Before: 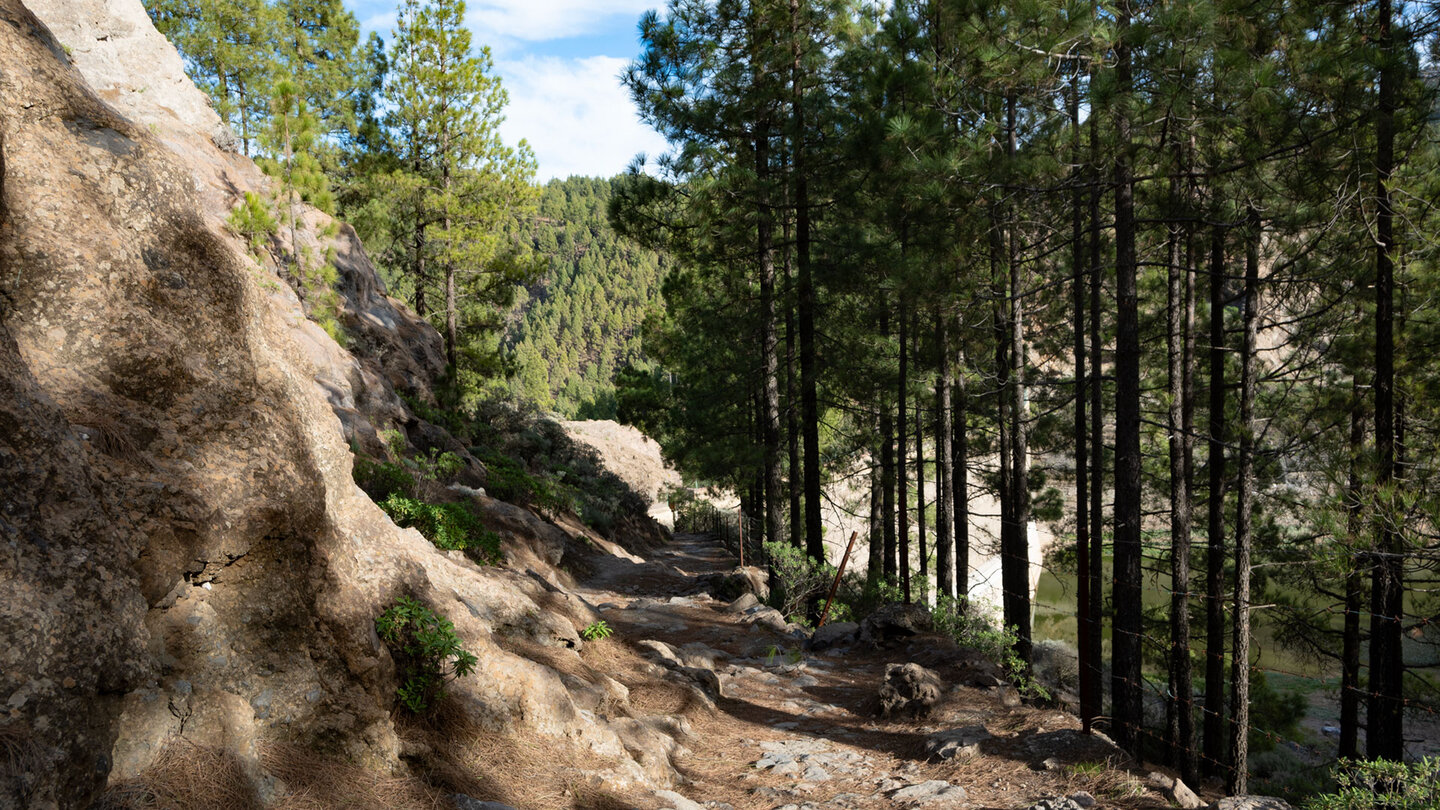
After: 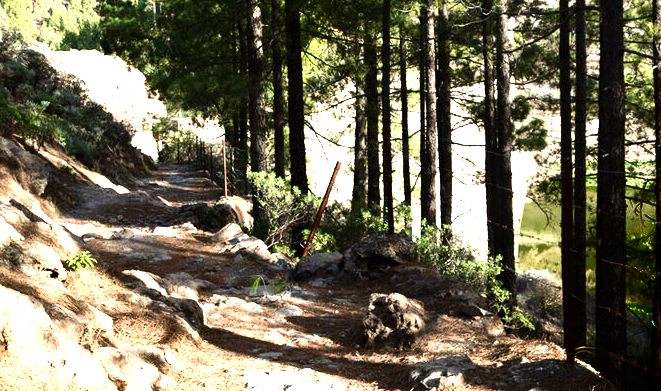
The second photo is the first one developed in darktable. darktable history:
crop: left 35.878%, top 45.788%, right 18.183%, bottom 5.873%
contrast brightness saturation: contrast 0.076, saturation 0.022
exposure: black level correction 0, exposure 1.2 EV, compensate highlight preservation false
velvia: on, module defaults
tone equalizer: -8 EV -0.723 EV, -7 EV -0.74 EV, -6 EV -0.598 EV, -5 EV -0.374 EV, -3 EV 0.38 EV, -2 EV 0.6 EV, -1 EV 0.694 EV, +0 EV 0.741 EV, edges refinement/feathering 500, mask exposure compensation -1.57 EV, preserve details no
shadows and highlights: shadows -86.47, highlights -36.63, soften with gaussian
